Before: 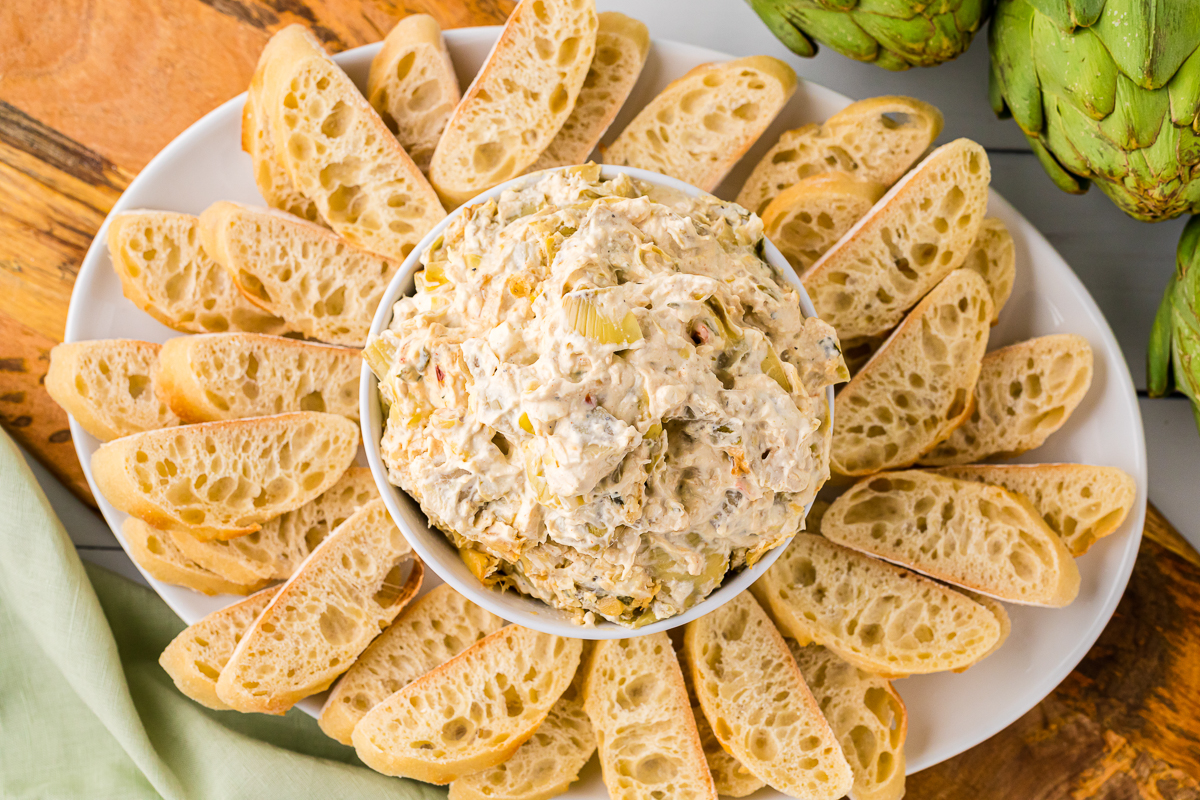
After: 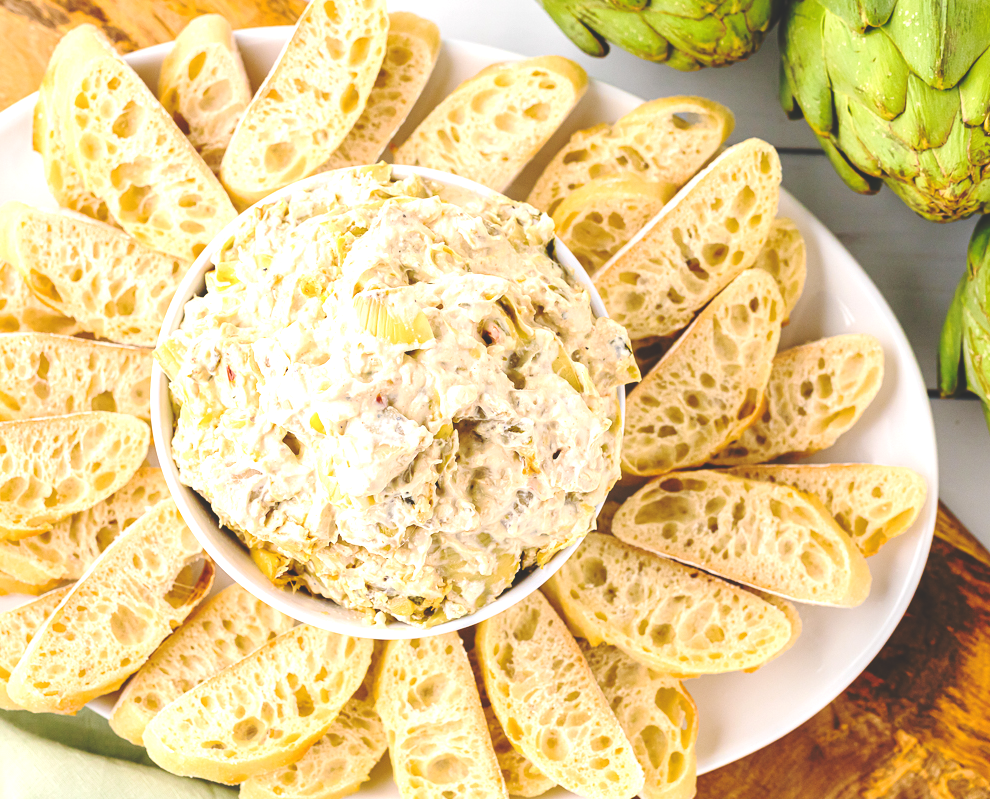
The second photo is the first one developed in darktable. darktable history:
crop: left 17.49%, bottom 0.03%
exposure: black level correction 0, exposure 0.693 EV, compensate exposure bias true, compensate highlight preservation false
base curve: curves: ch0 [(0, 0.024) (0.055, 0.065) (0.121, 0.166) (0.236, 0.319) (0.693, 0.726) (1, 1)], preserve colors none
